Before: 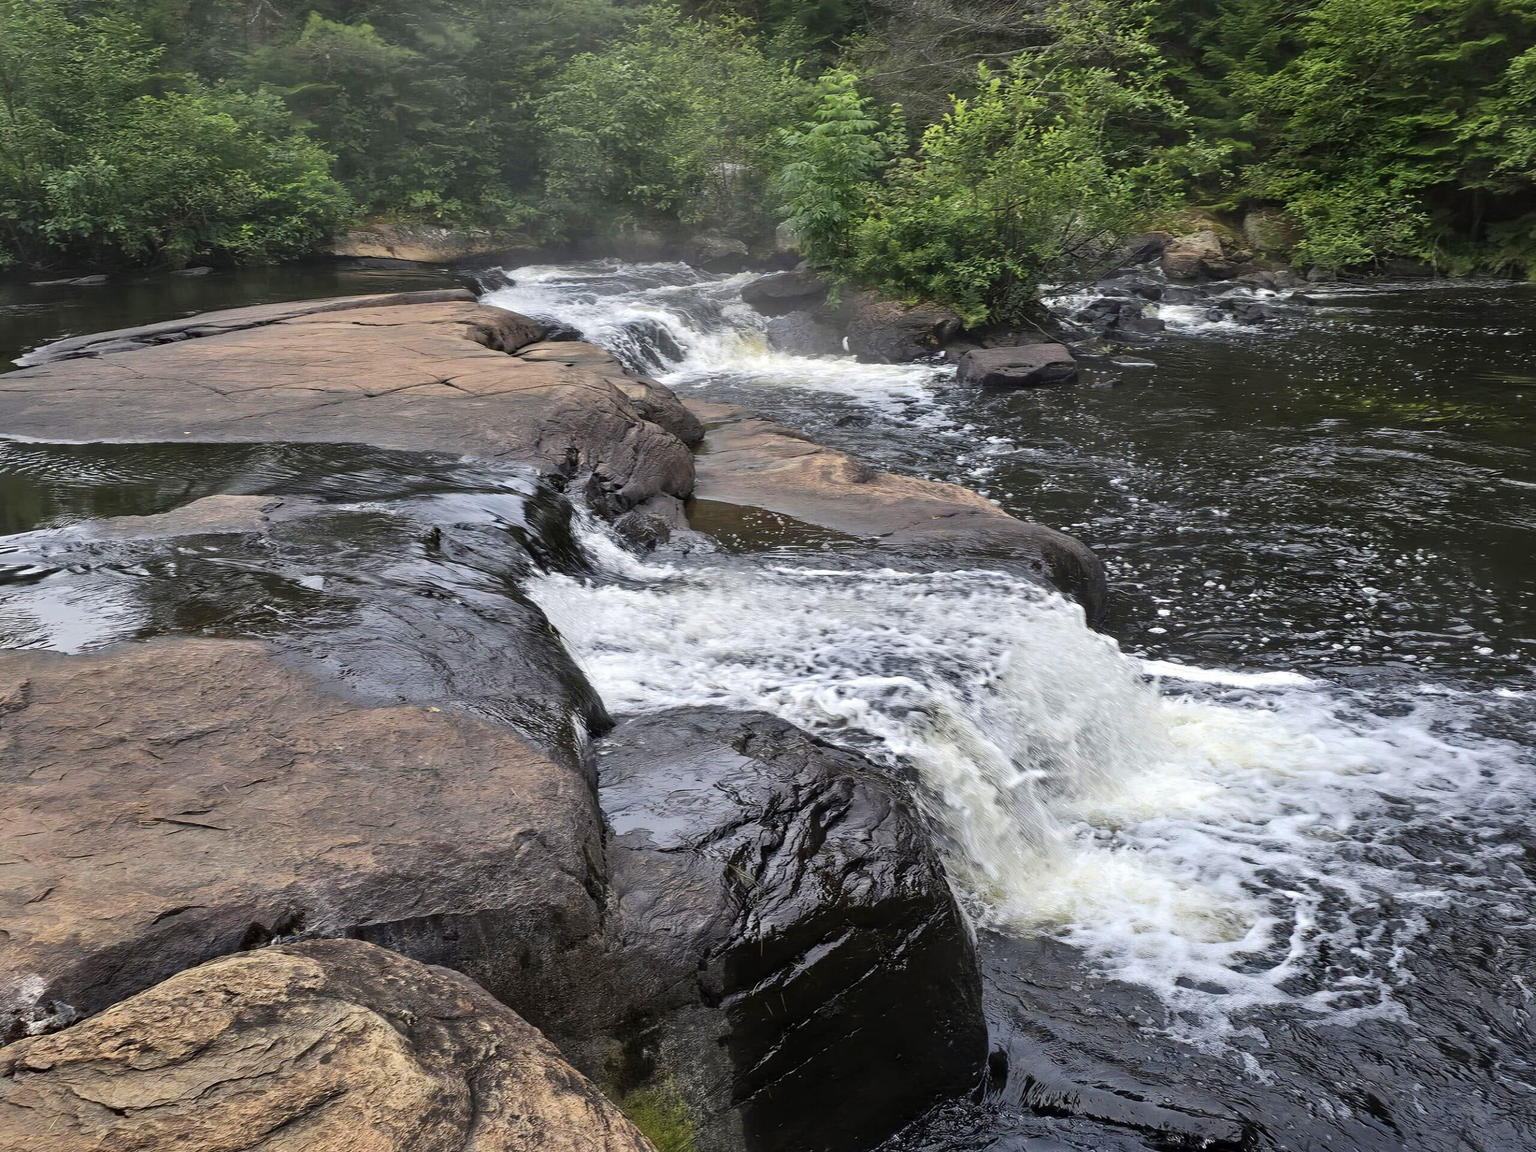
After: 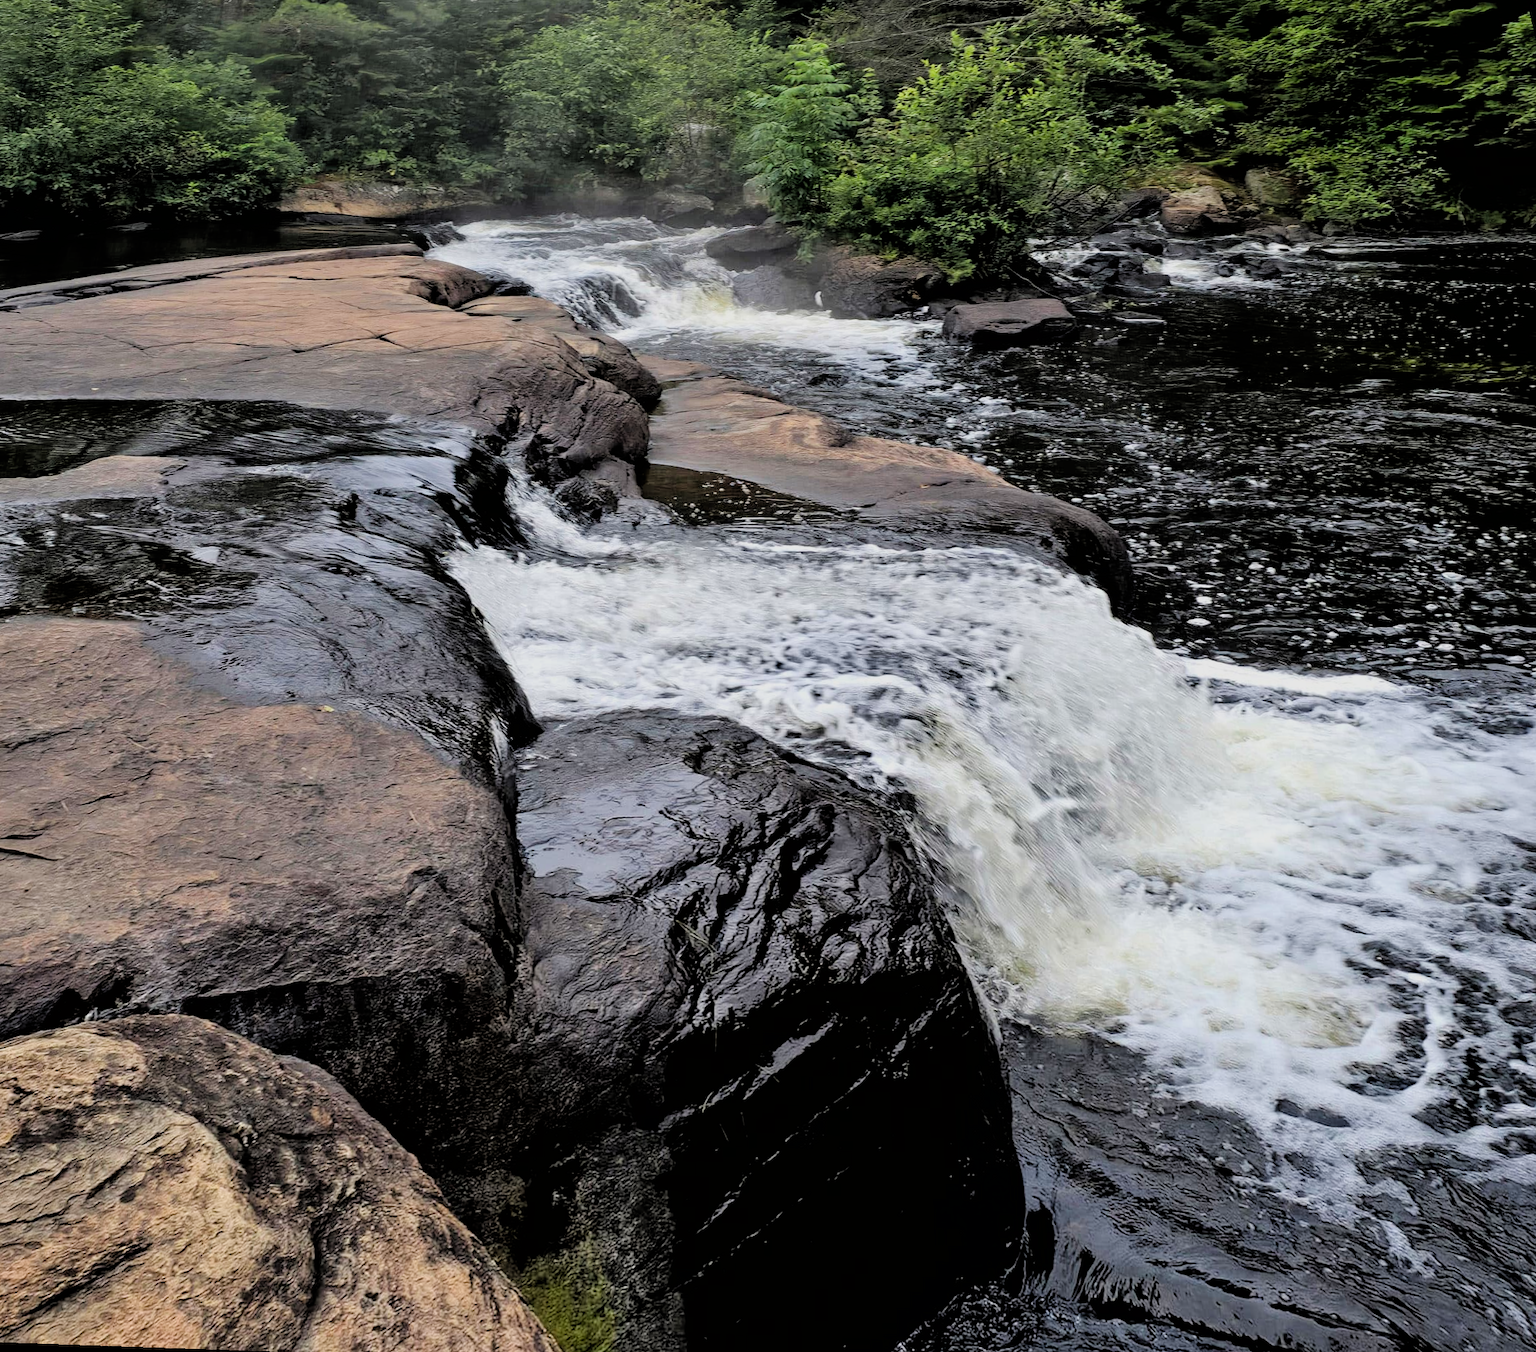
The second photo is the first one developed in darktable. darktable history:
rotate and perspective: rotation 0.72°, lens shift (vertical) -0.352, lens shift (horizontal) -0.051, crop left 0.152, crop right 0.859, crop top 0.019, crop bottom 0.964
filmic rgb: black relative exposure -3.31 EV, white relative exposure 3.45 EV, hardness 2.36, contrast 1.103
